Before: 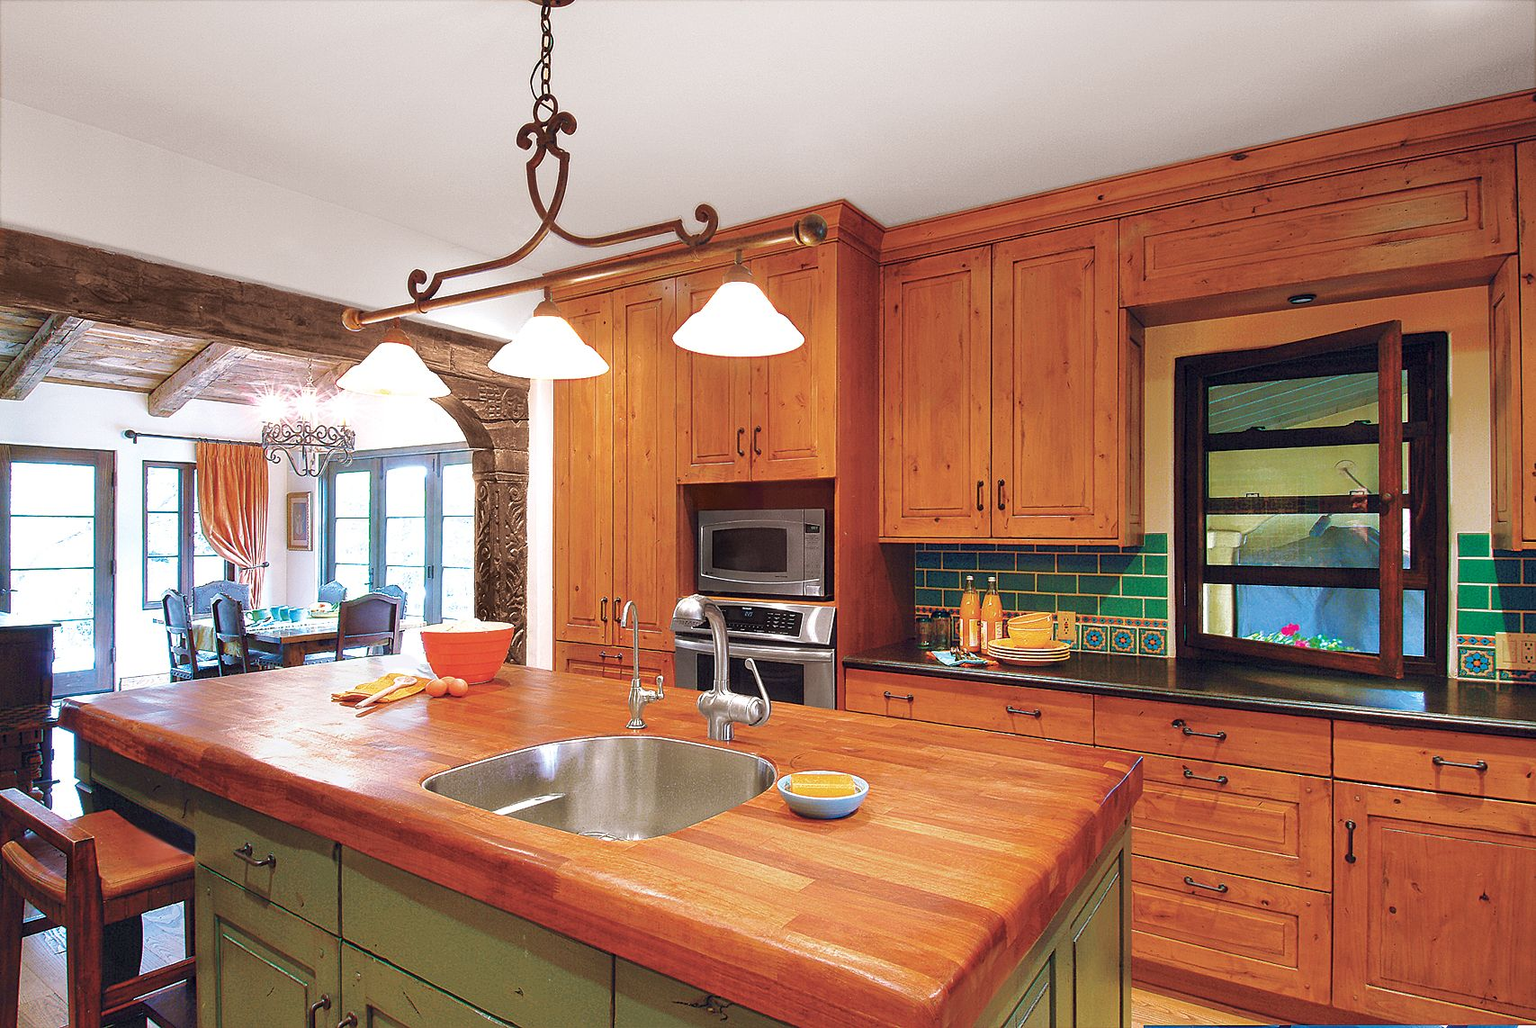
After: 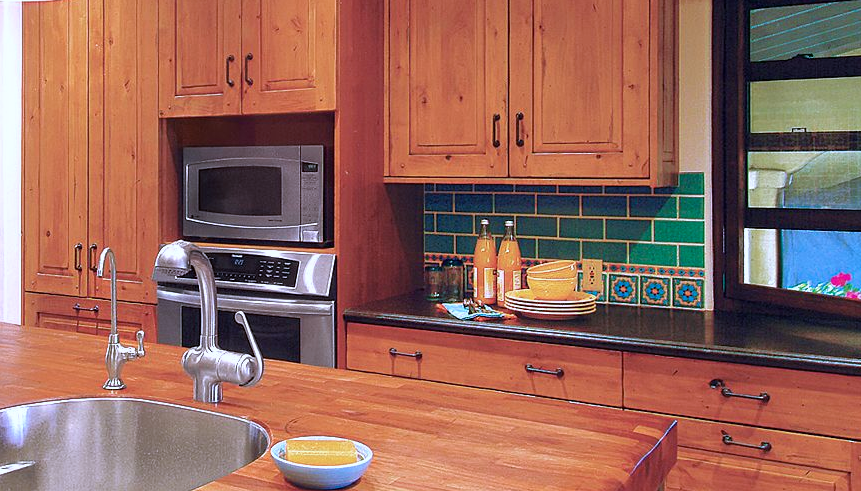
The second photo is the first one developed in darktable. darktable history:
color calibration: illuminant as shot in camera, x 0.377, y 0.393, temperature 4173.69 K
crop: left 34.765%, top 36.857%, right 14.794%, bottom 20.105%
